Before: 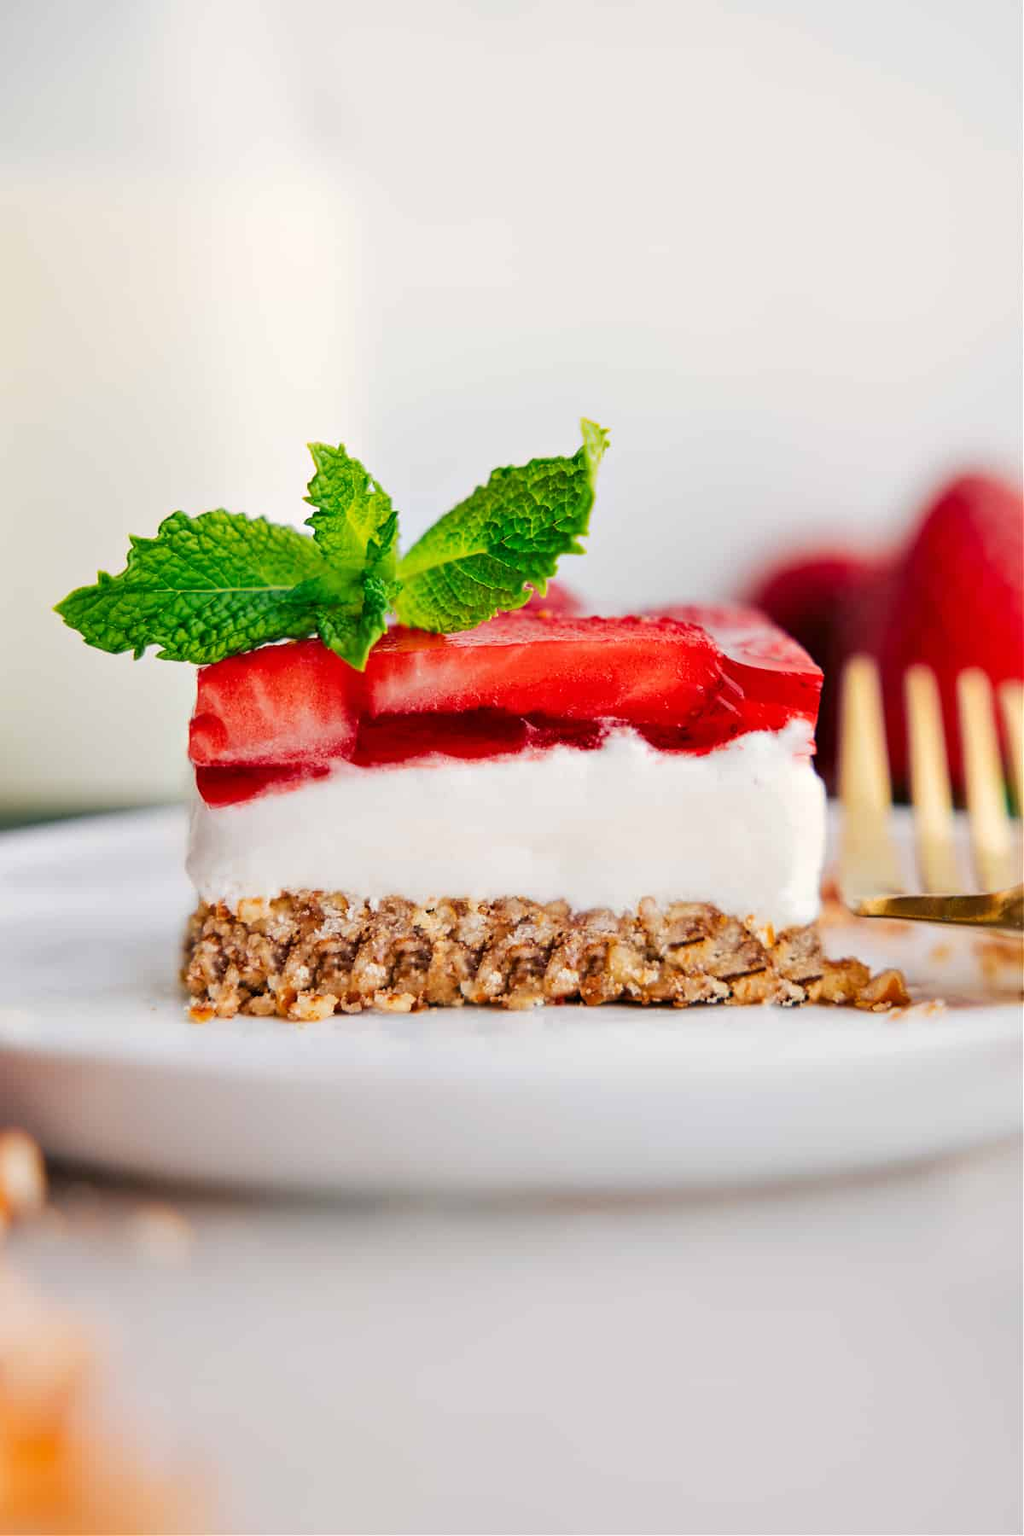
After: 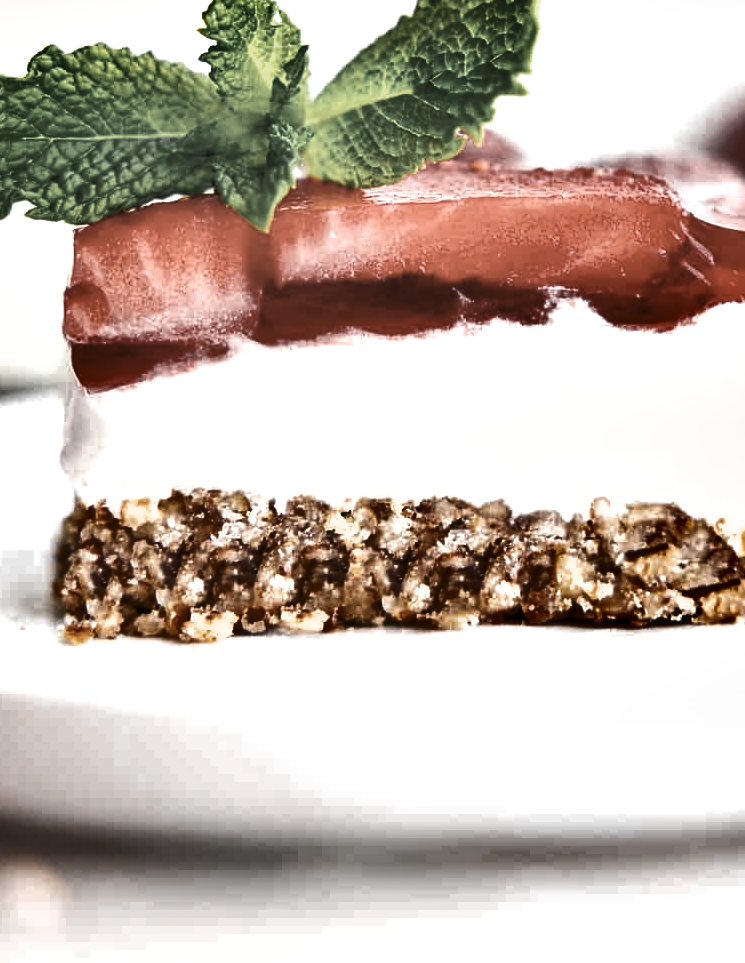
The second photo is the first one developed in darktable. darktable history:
crop: left 13.232%, top 30.79%, right 24.668%, bottom 15.703%
shadows and highlights: shadows 73.85, highlights -60.63, soften with gaussian
color zones: curves: ch0 [(0, 0.613) (0.01, 0.613) (0.245, 0.448) (0.498, 0.529) (0.642, 0.665) (0.879, 0.777) (0.99, 0.613)]; ch1 [(0, 0.035) (0.121, 0.189) (0.259, 0.197) (0.415, 0.061) (0.589, 0.022) (0.732, 0.022) (0.857, 0.026) (0.991, 0.053)]
exposure: black level correction 0, exposure 0.867 EV, compensate highlight preservation false
